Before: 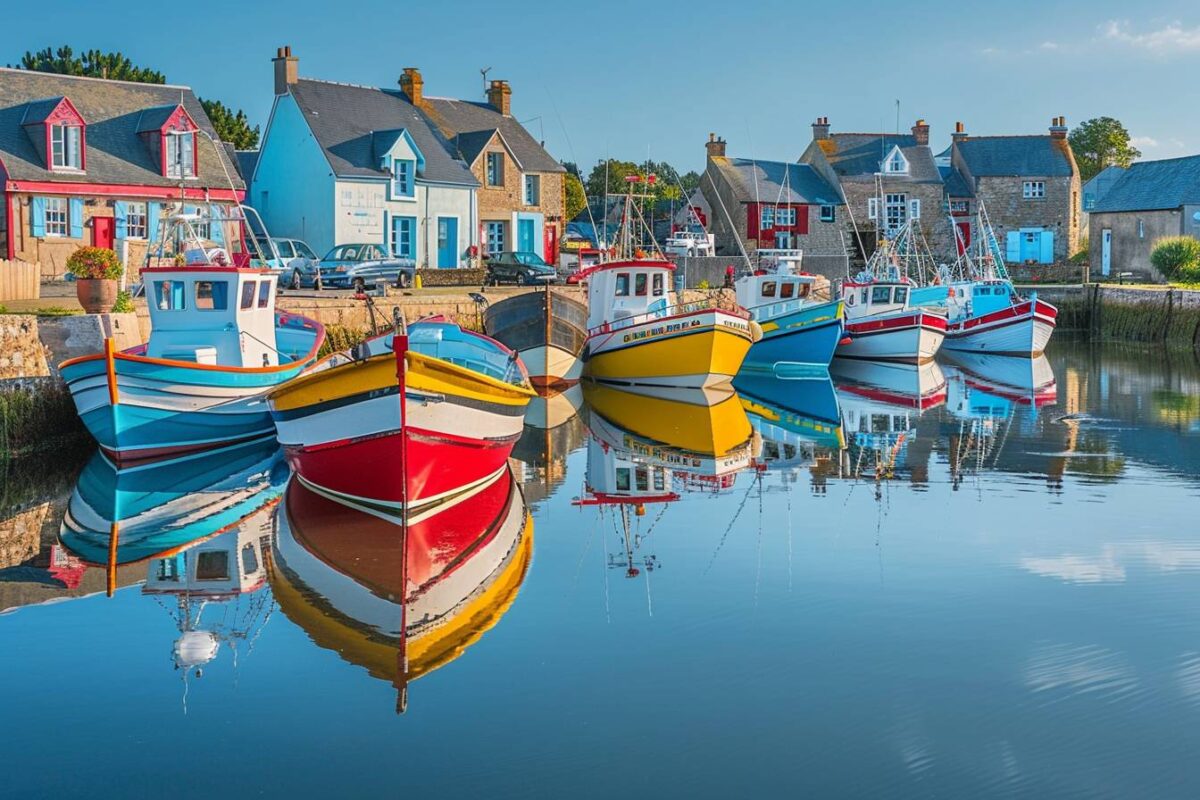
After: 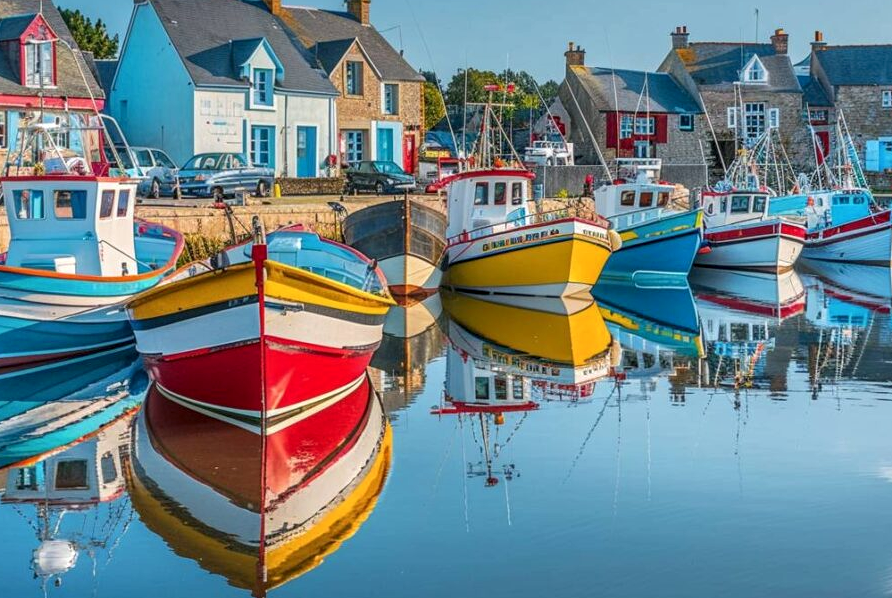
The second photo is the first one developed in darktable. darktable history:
crop and rotate: left 11.832%, top 11.456%, right 13.775%, bottom 13.794%
local contrast: on, module defaults
